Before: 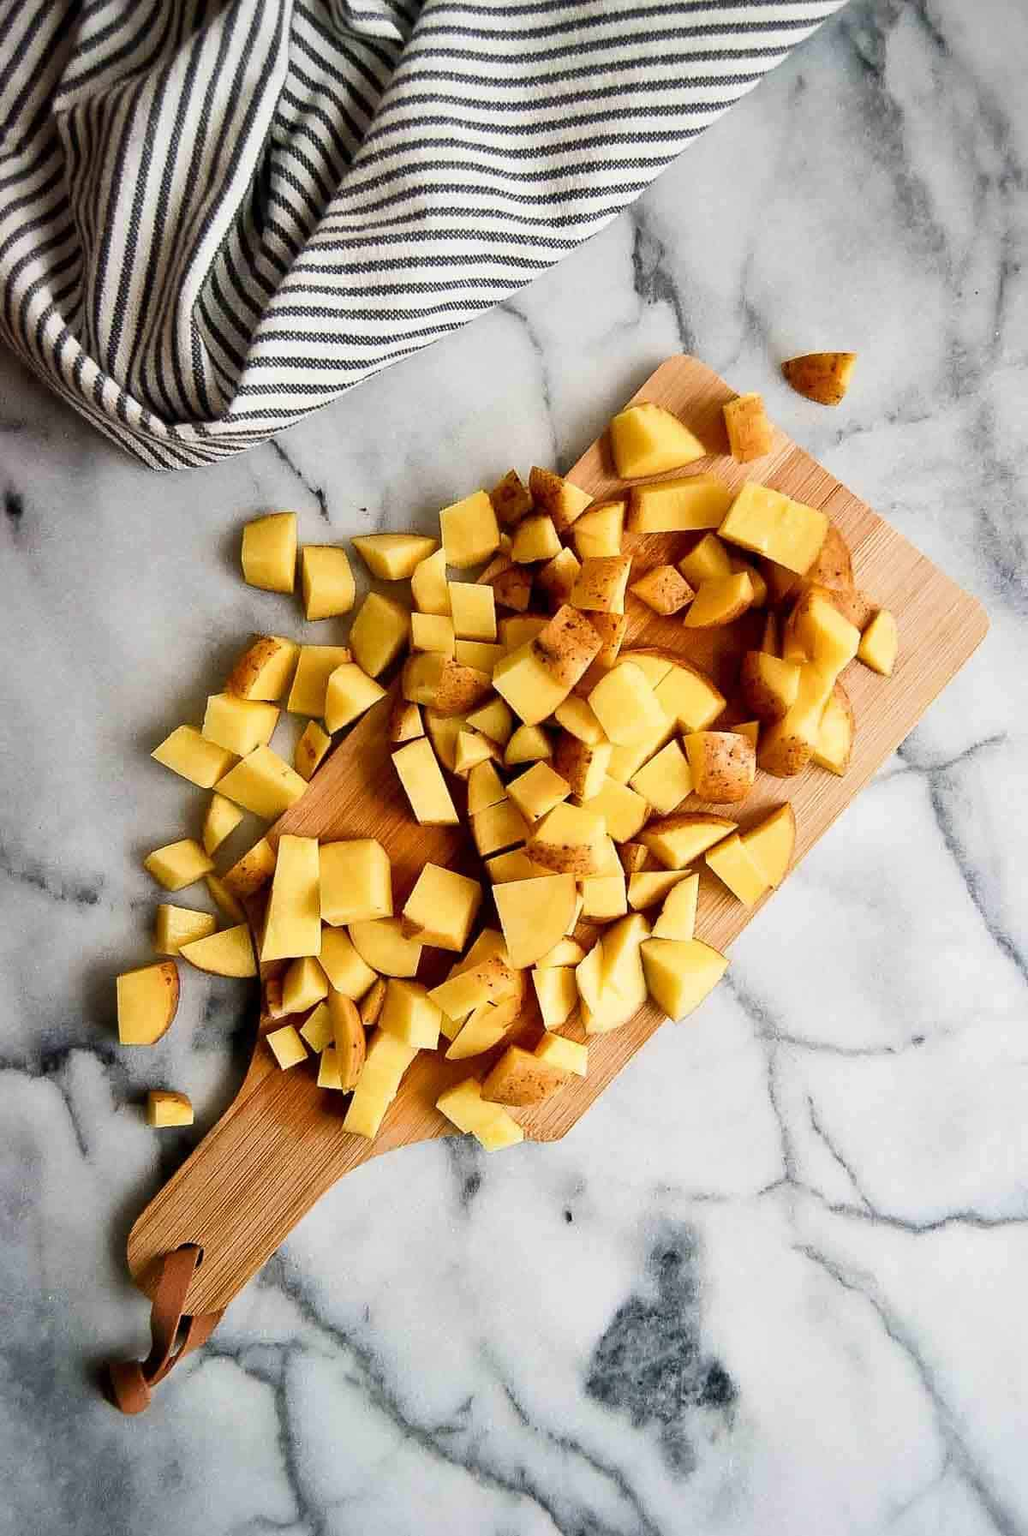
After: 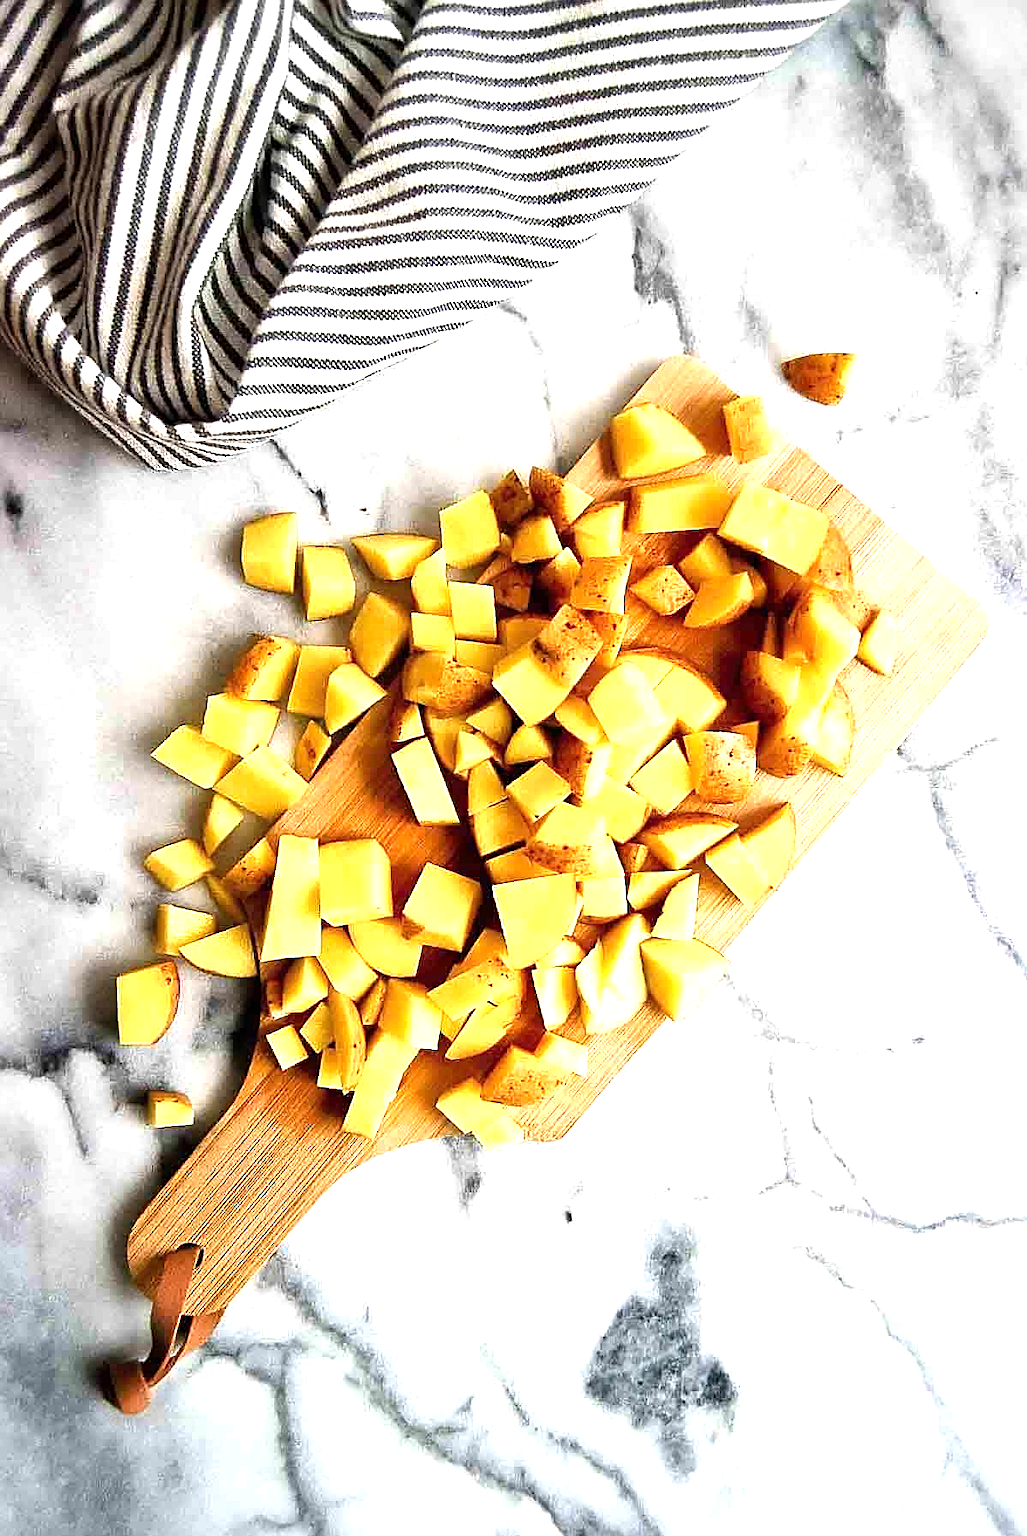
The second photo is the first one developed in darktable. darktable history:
sharpen: on, module defaults
exposure: black level correction 0, exposure 0.701 EV, compensate highlight preservation false
tone equalizer: -8 EV -0.426 EV, -7 EV -0.375 EV, -6 EV -0.362 EV, -5 EV -0.253 EV, -3 EV 0.206 EV, -2 EV 0.329 EV, -1 EV 0.367 EV, +0 EV 0.411 EV
